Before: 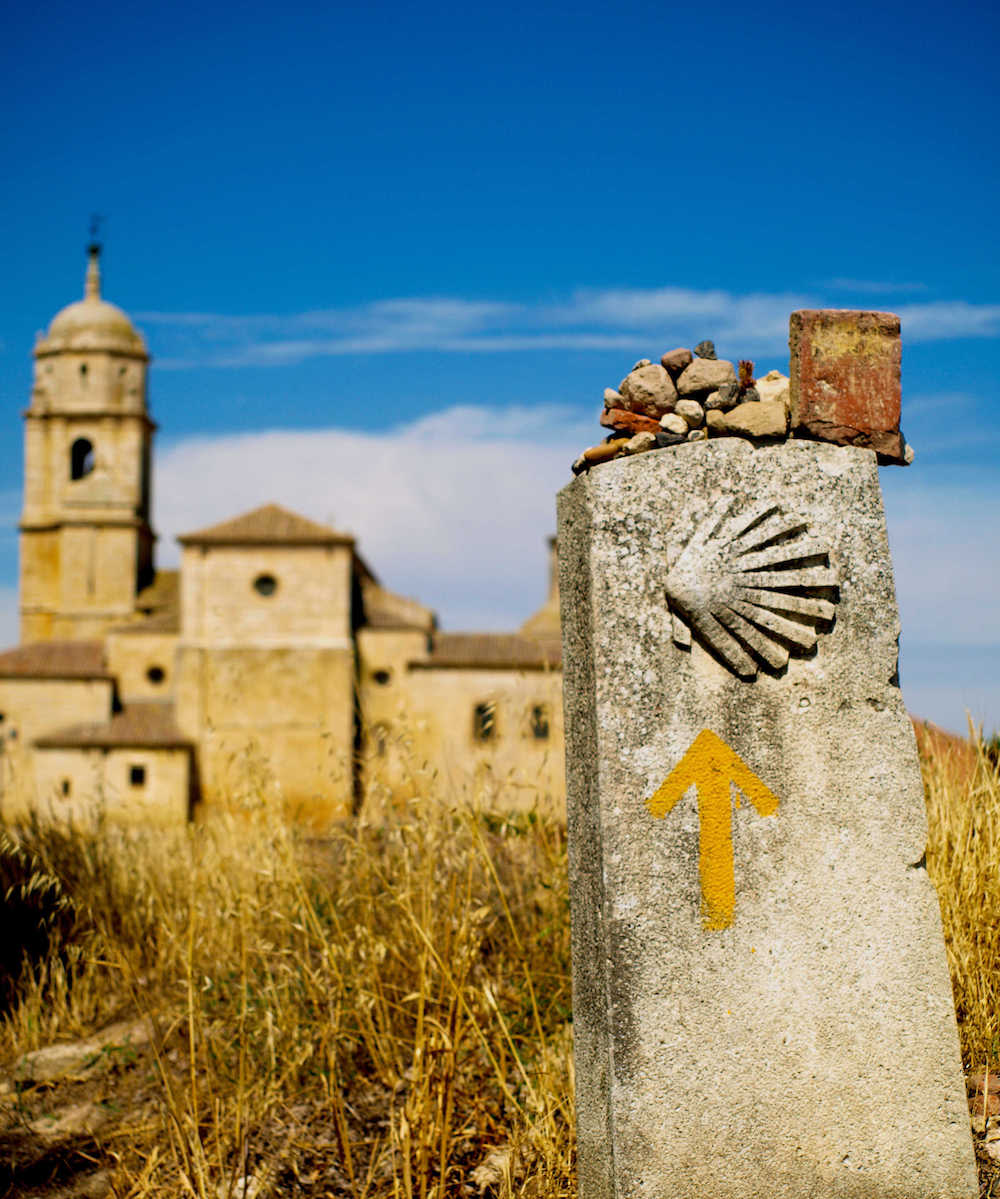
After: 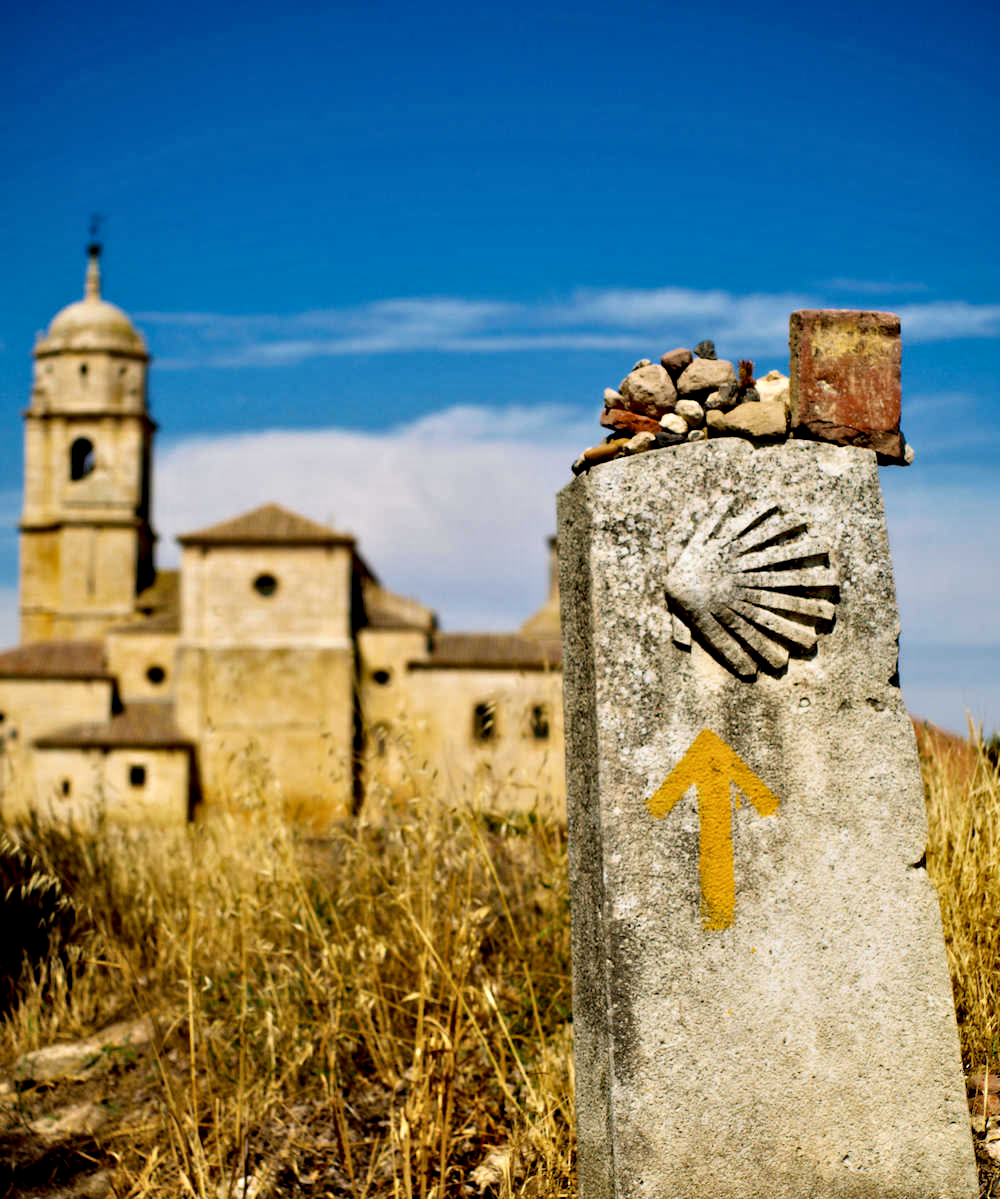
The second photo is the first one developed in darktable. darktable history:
contrast equalizer: y [[0.513, 0.565, 0.608, 0.562, 0.512, 0.5], [0.5 ×6], [0.5, 0.5, 0.5, 0.528, 0.598, 0.658], [0 ×6], [0 ×6]]
